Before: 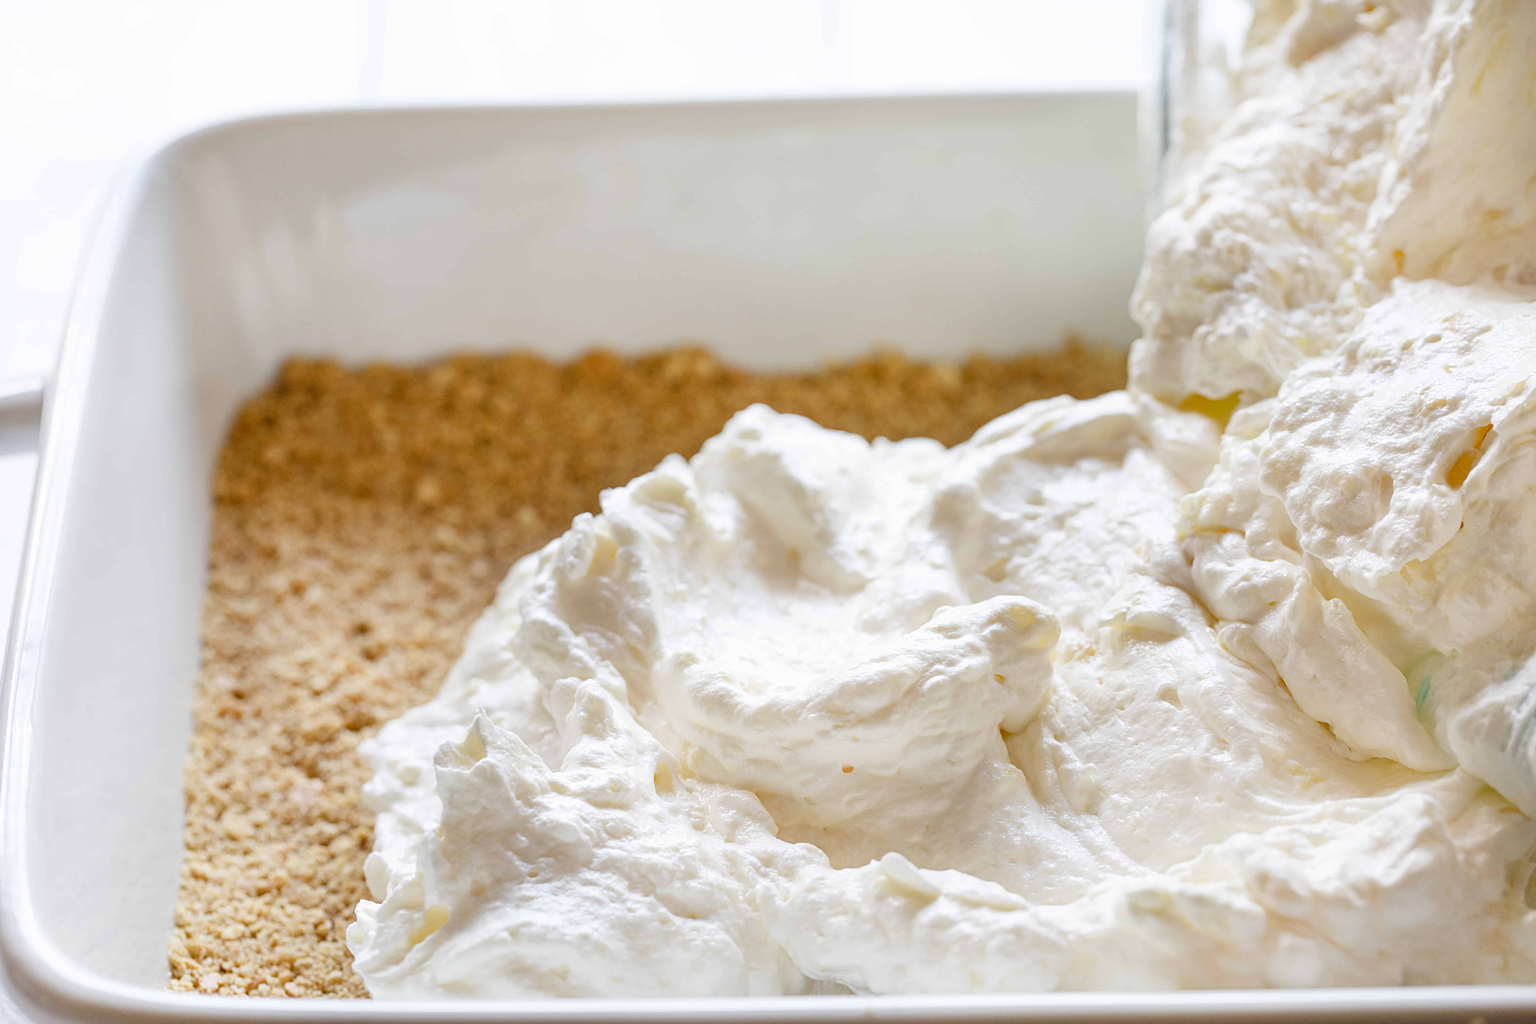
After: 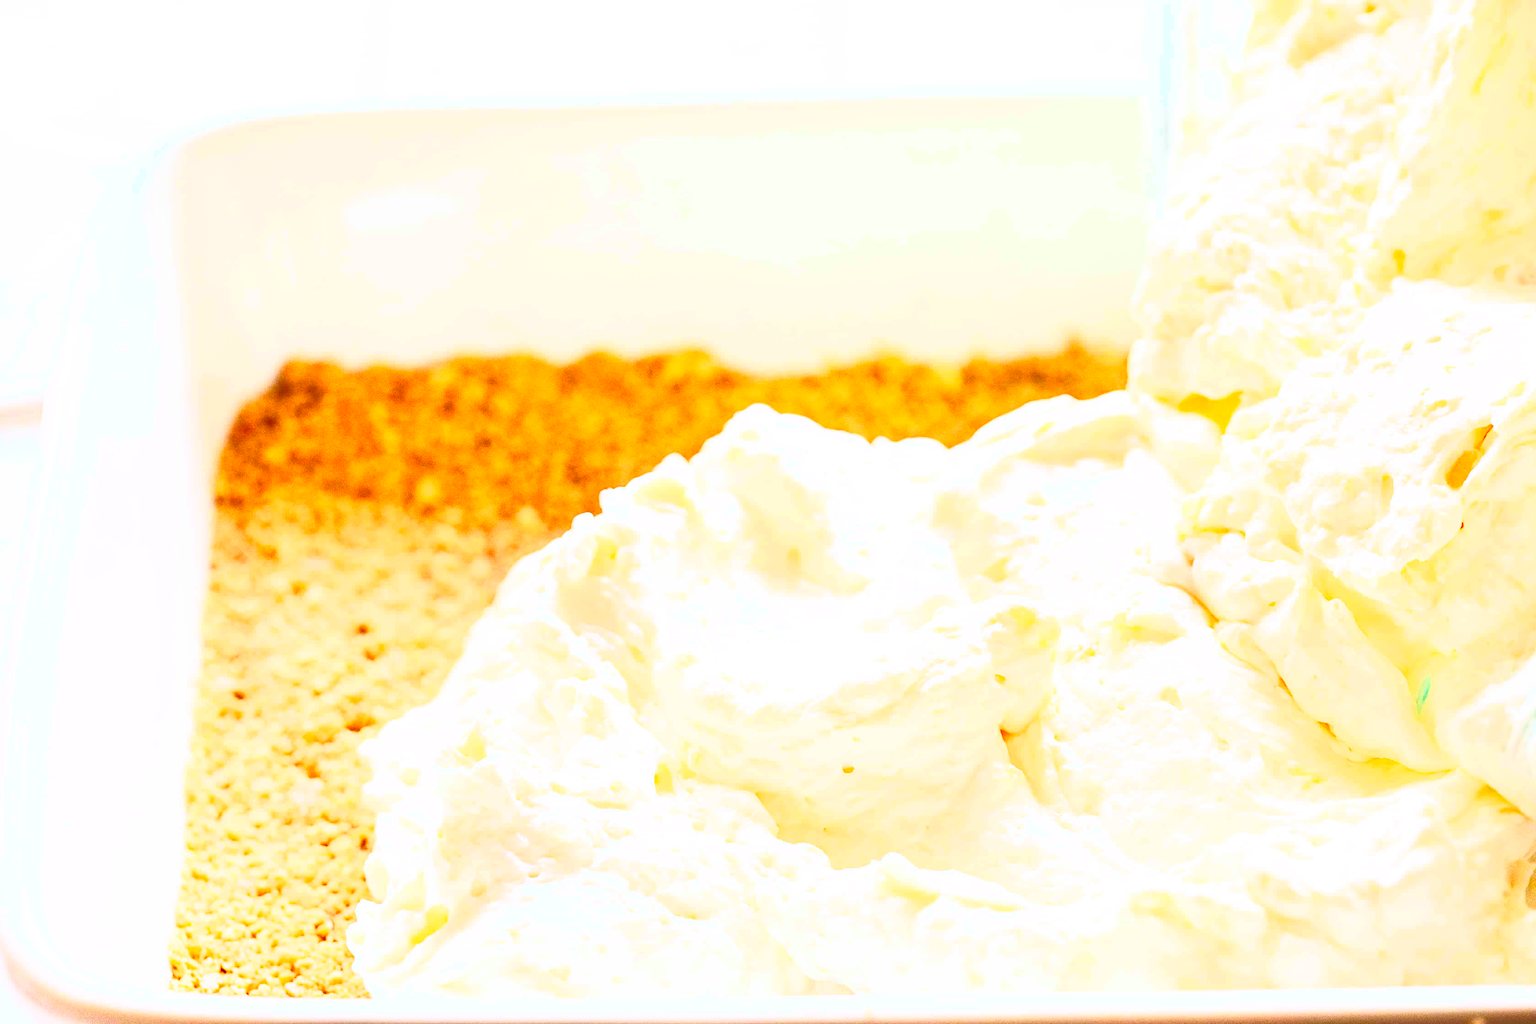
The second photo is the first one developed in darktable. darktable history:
contrast brightness saturation: contrast 0.987, brightness 0.993, saturation 0.983
